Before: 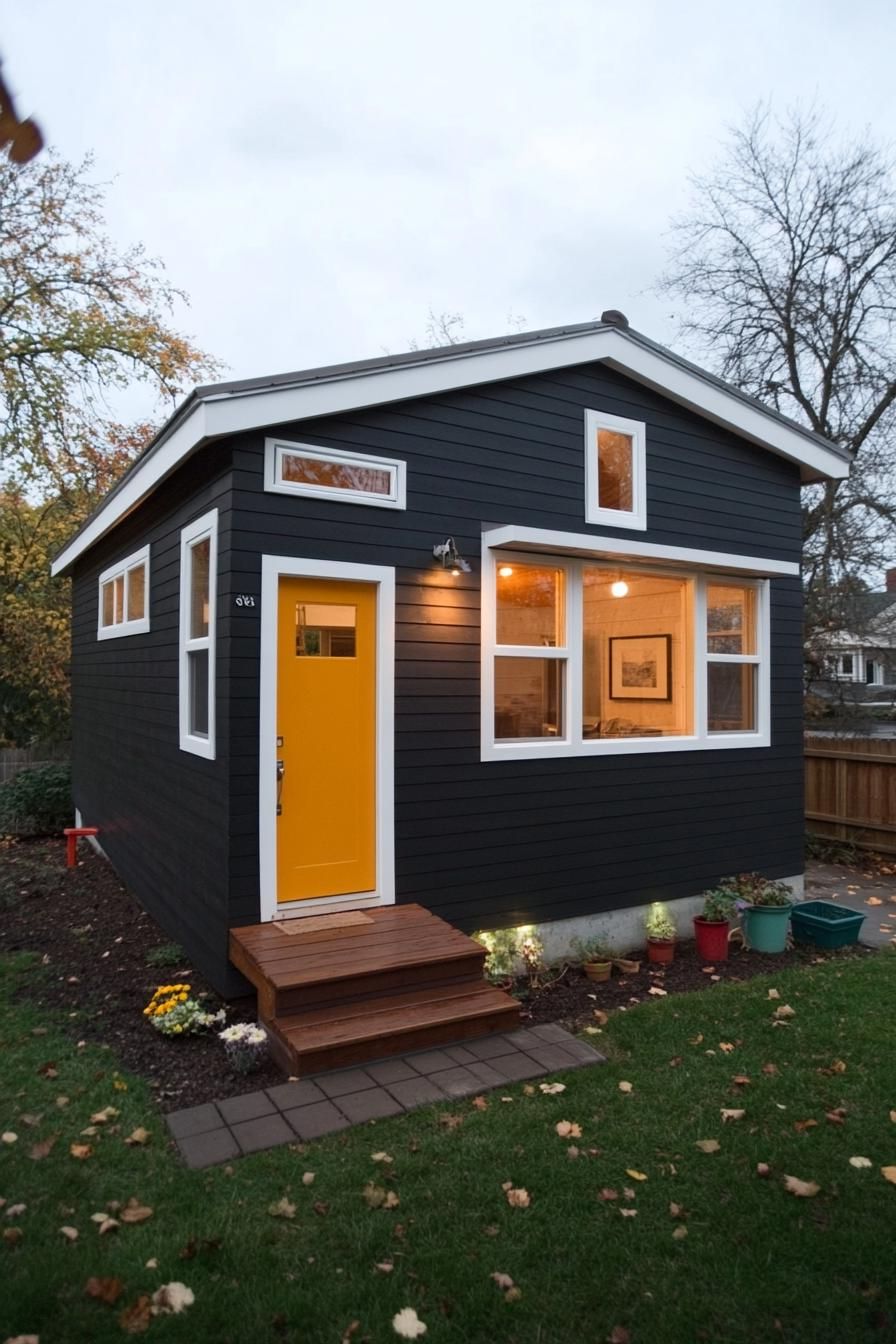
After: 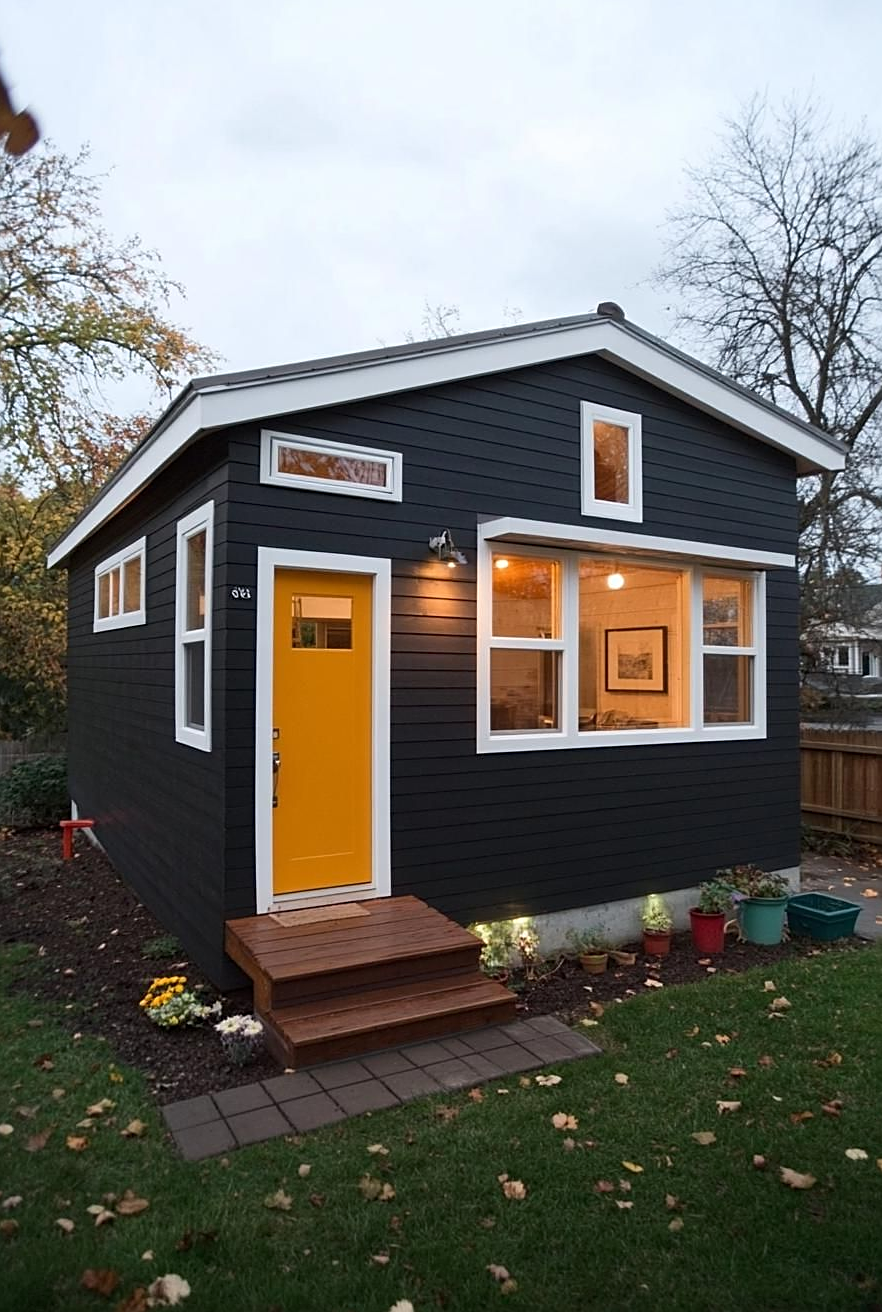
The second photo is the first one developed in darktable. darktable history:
sharpen: on, module defaults
crop: left 0.491%, top 0.652%, right 0.182%, bottom 0.657%
